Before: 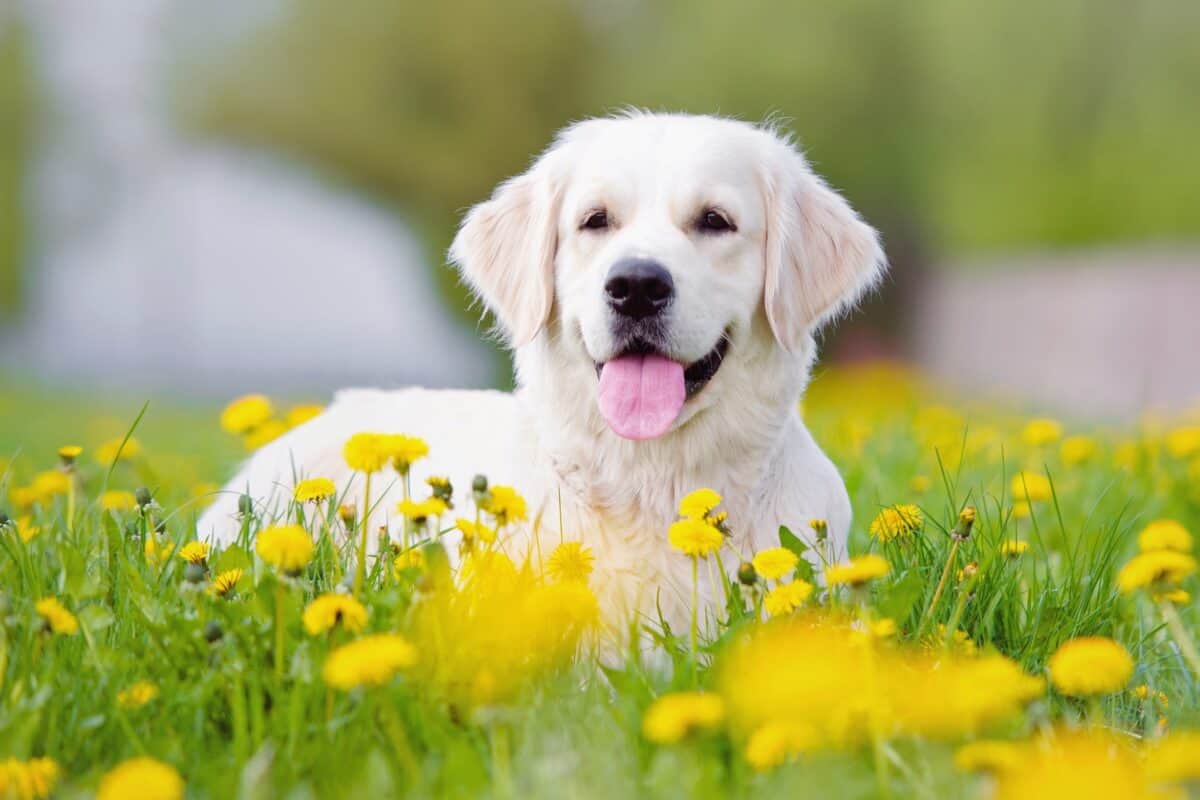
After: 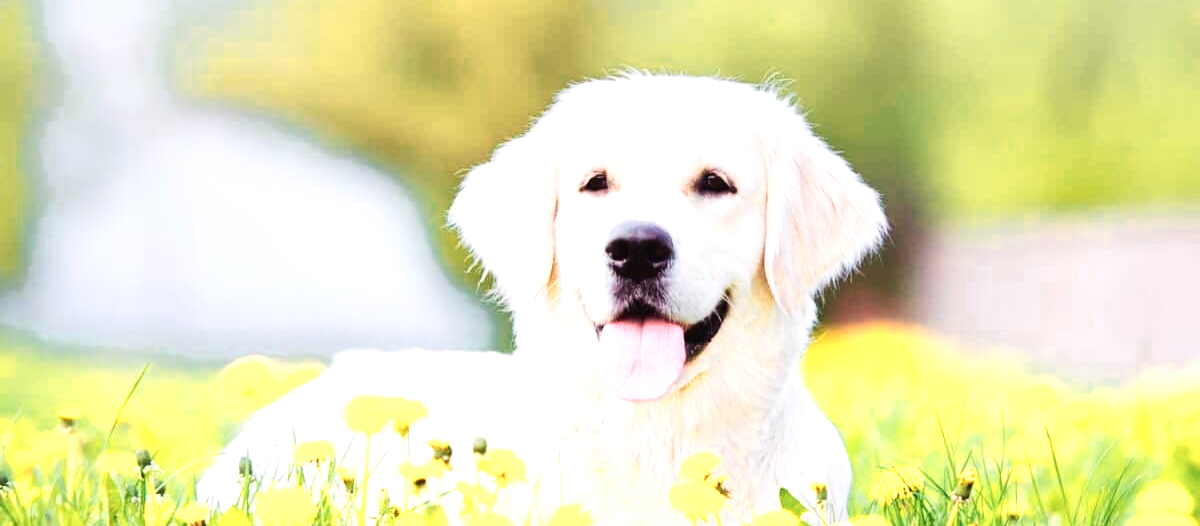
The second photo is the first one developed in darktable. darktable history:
crop and rotate: top 4.821%, bottom 29.389%
tone equalizer: -8 EV -0.452 EV, -7 EV -0.355 EV, -6 EV -0.298 EV, -5 EV -0.197 EV, -3 EV 0.208 EV, -2 EV 0.363 EV, -1 EV 0.413 EV, +0 EV 0.425 EV, edges refinement/feathering 500, mask exposure compensation -1.57 EV, preserve details no
velvia: strength 27.48%
exposure: black level correction 0, exposure 0.499 EV, compensate highlight preservation false
levels: mode automatic, white 90.68%, levels [0.031, 0.5, 0.969]
tone curve: curves: ch0 [(0, 0.011) (0.139, 0.106) (0.295, 0.271) (0.499, 0.523) (0.739, 0.782) (0.857, 0.879) (1, 0.967)]; ch1 [(0, 0) (0.291, 0.229) (0.394, 0.365) (0.469, 0.456) (0.507, 0.504) (0.527, 0.546) (0.571, 0.614) (0.725, 0.779) (1, 1)]; ch2 [(0, 0) (0.125, 0.089) (0.35, 0.317) (0.437, 0.42) (0.502, 0.499) (0.537, 0.551) (0.613, 0.636) (1, 1)], preserve colors none
color zones: curves: ch0 [(0.018, 0.548) (0.197, 0.654) (0.425, 0.447) (0.605, 0.658) (0.732, 0.579)]; ch1 [(0.105, 0.531) (0.224, 0.531) (0.386, 0.39) (0.618, 0.456) (0.732, 0.456) (0.956, 0.421)]; ch2 [(0.039, 0.583) (0.215, 0.465) (0.399, 0.544) (0.465, 0.548) (0.614, 0.447) (0.724, 0.43) (0.882, 0.623) (0.956, 0.632)]
